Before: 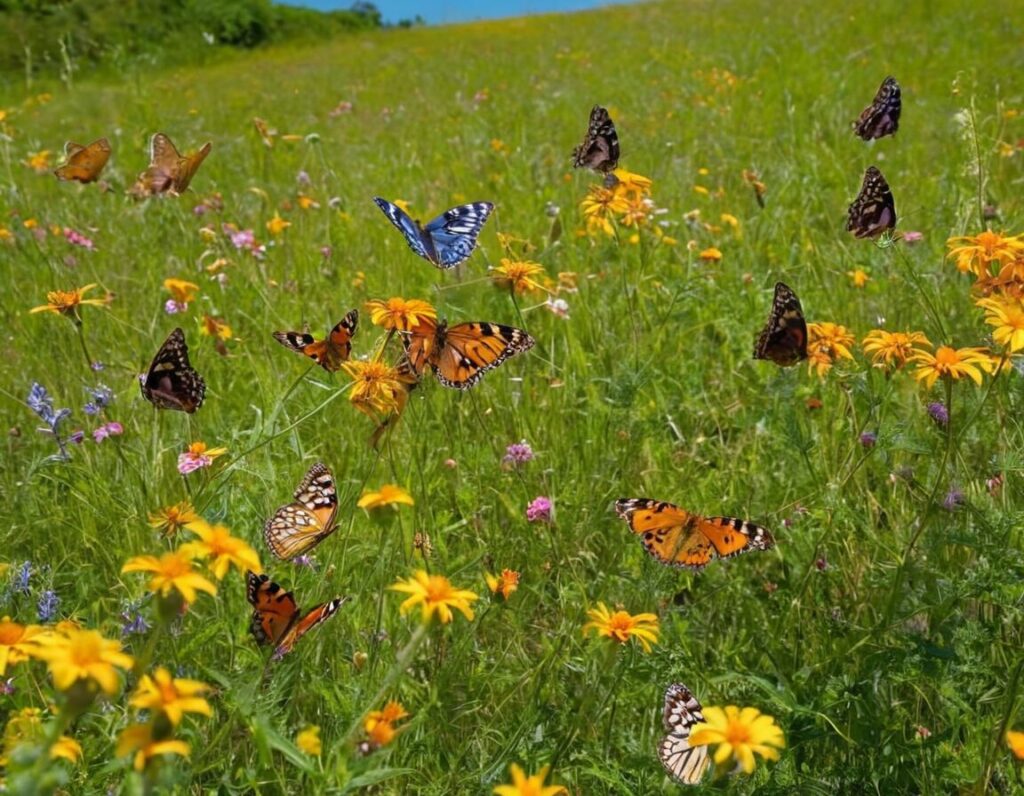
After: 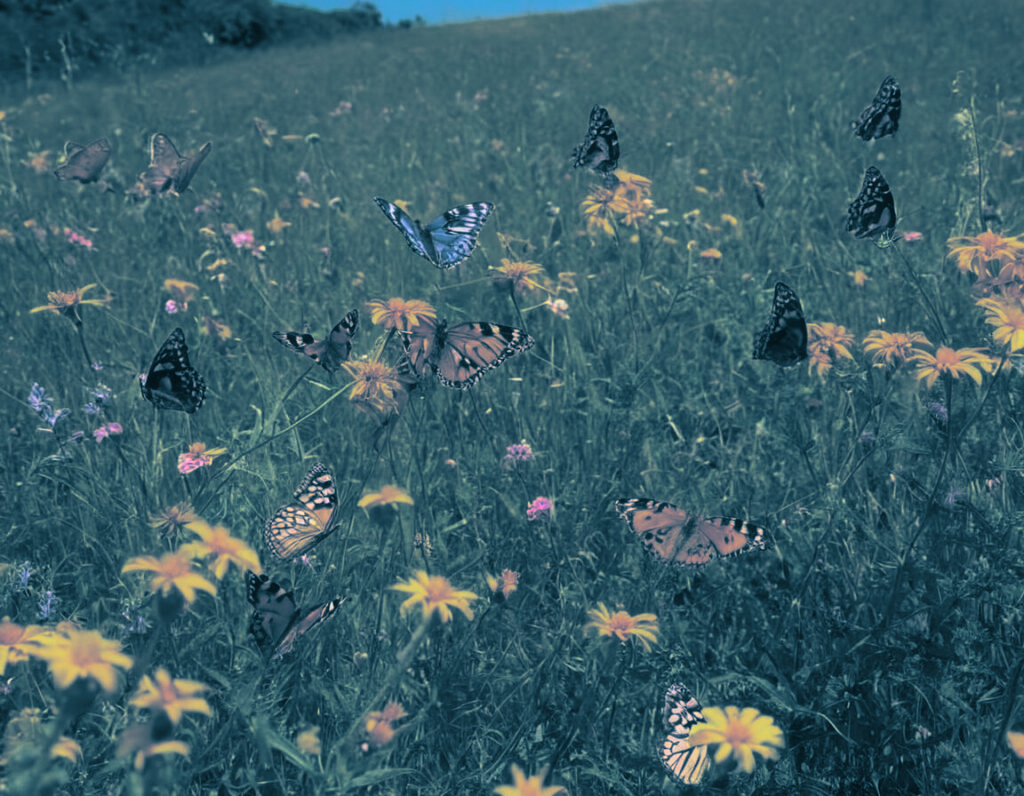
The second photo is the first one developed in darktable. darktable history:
contrast equalizer: y [[0.5, 0.488, 0.462, 0.461, 0.491, 0.5], [0.5 ×6], [0.5 ×6], [0 ×6], [0 ×6]]
split-toning: shadows › hue 212.4°, balance -70
rgb levels: mode RGB, independent channels, levels [[0, 0.474, 1], [0, 0.5, 1], [0, 0.5, 1]]
velvia: strength 15%
color balance rgb: perceptual saturation grading › global saturation 20%, global vibrance 20%
